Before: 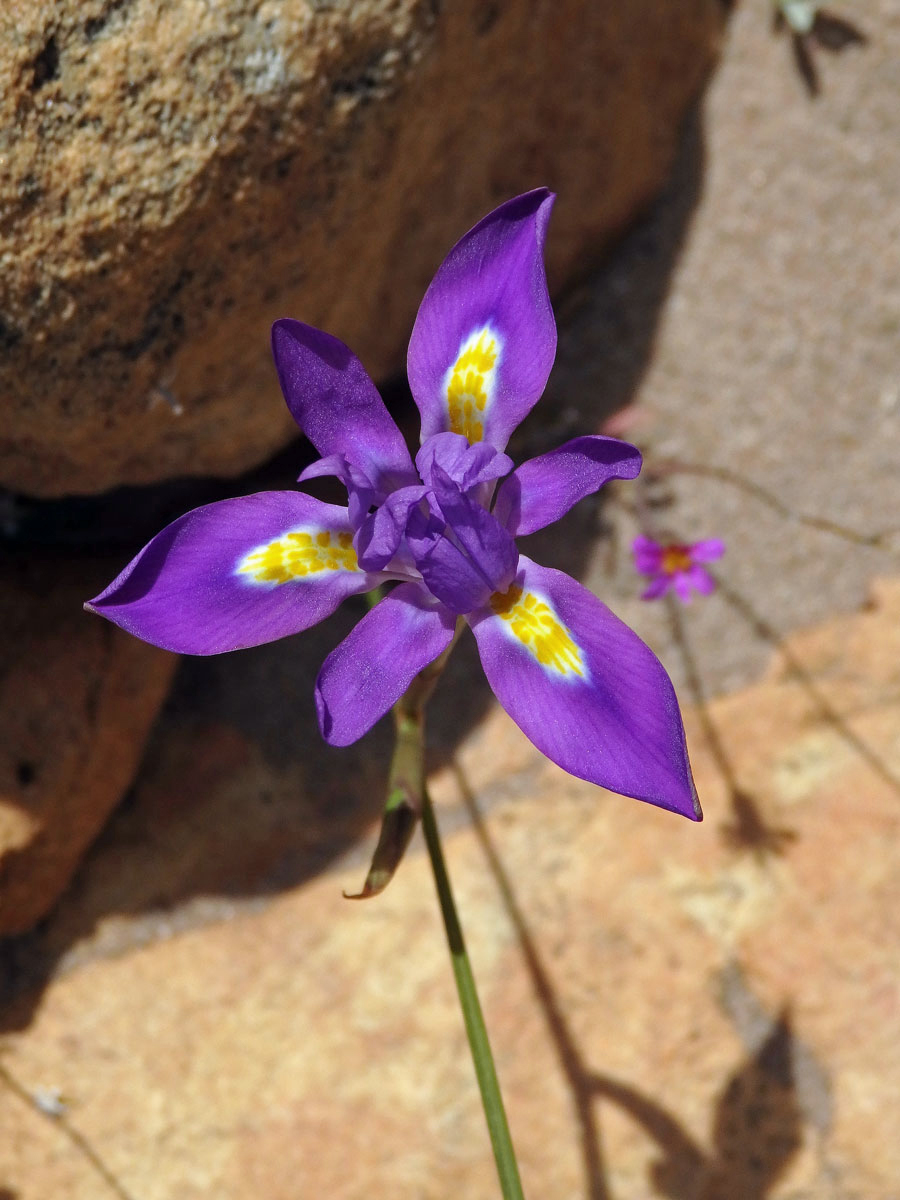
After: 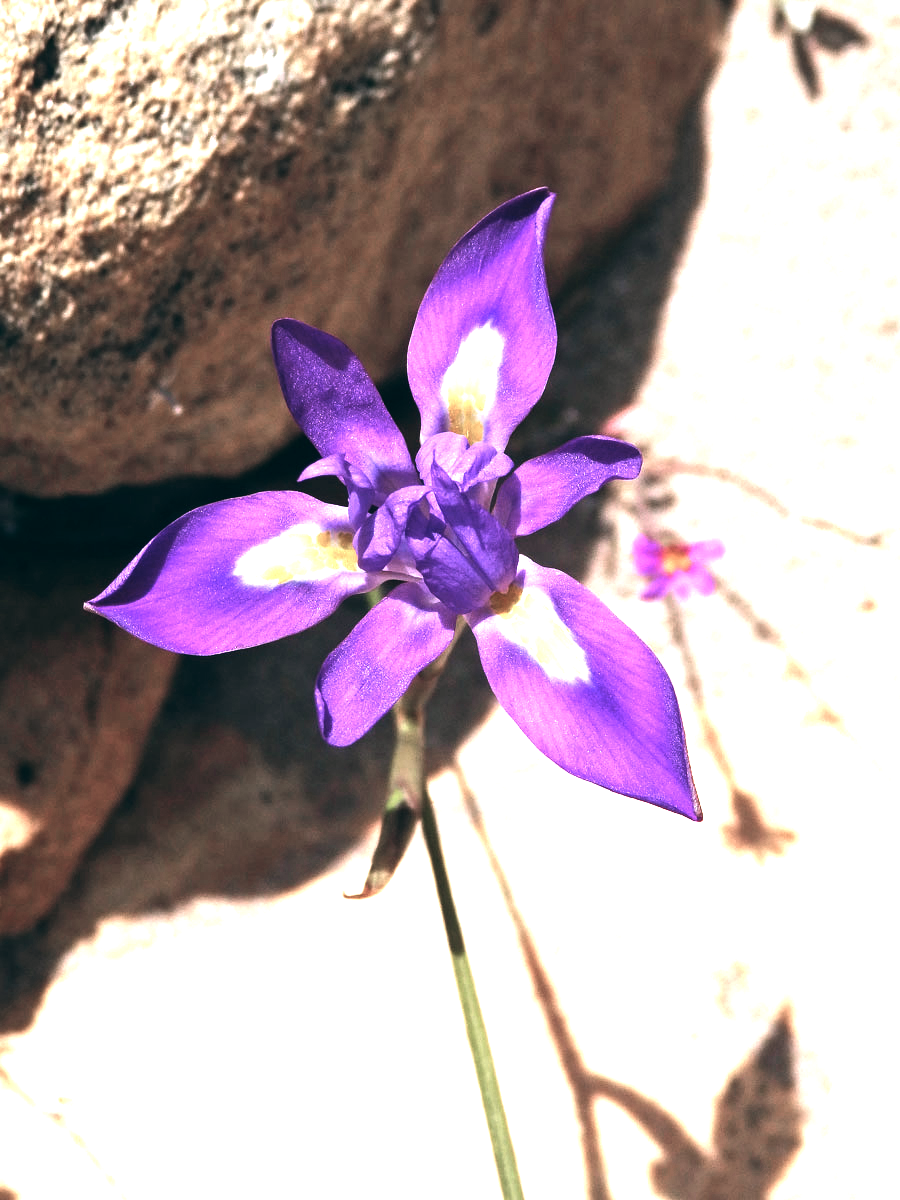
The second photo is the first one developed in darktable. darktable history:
color balance: lift [1.016, 0.983, 1, 1.017], gamma [0.78, 1.018, 1.043, 0.957], gain [0.786, 1.063, 0.937, 1.017], input saturation 118.26%, contrast 13.43%, contrast fulcrum 21.62%, output saturation 82.76%
exposure: black level correction 0, exposure 1.9 EV, compensate highlight preservation false
color zones: curves: ch0 [(0, 0.559) (0.153, 0.551) (0.229, 0.5) (0.429, 0.5) (0.571, 0.5) (0.714, 0.5) (0.857, 0.5) (1, 0.559)]; ch1 [(0, 0.417) (0.112, 0.336) (0.213, 0.26) (0.429, 0.34) (0.571, 0.35) (0.683, 0.331) (0.857, 0.344) (1, 0.417)]
